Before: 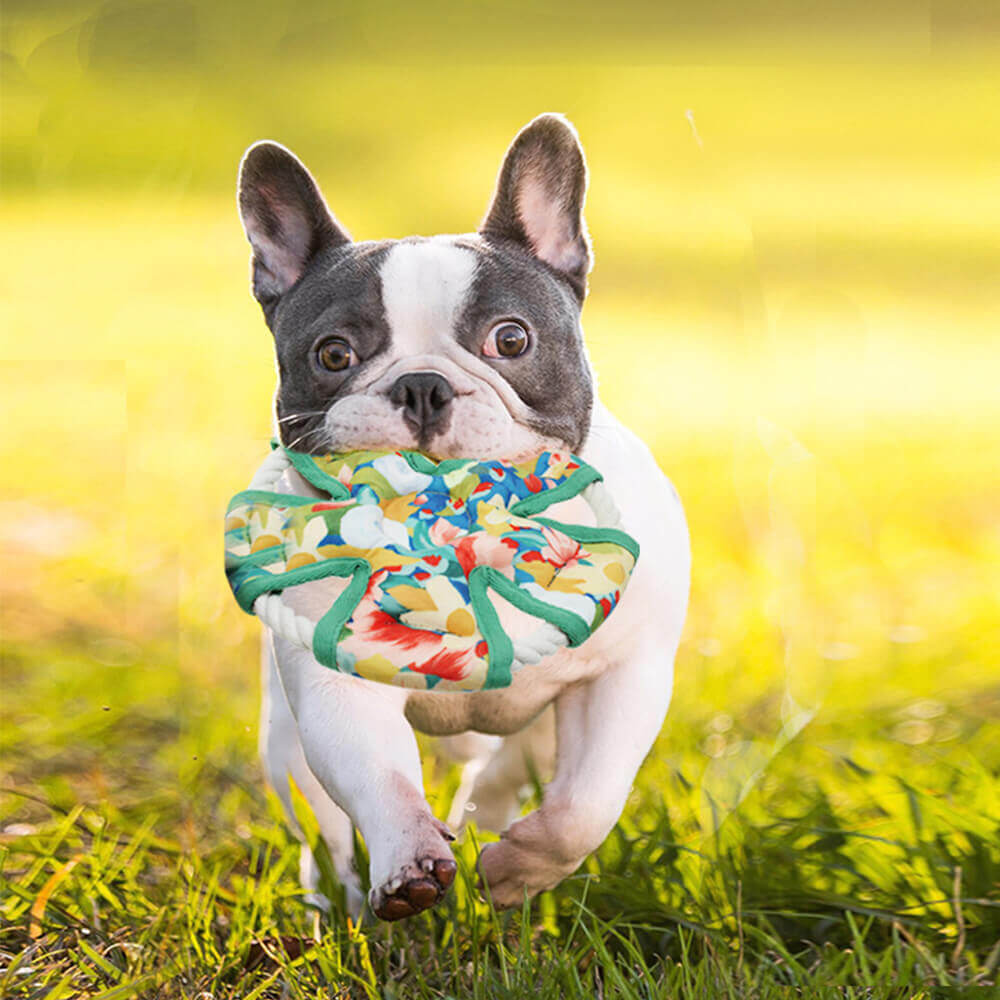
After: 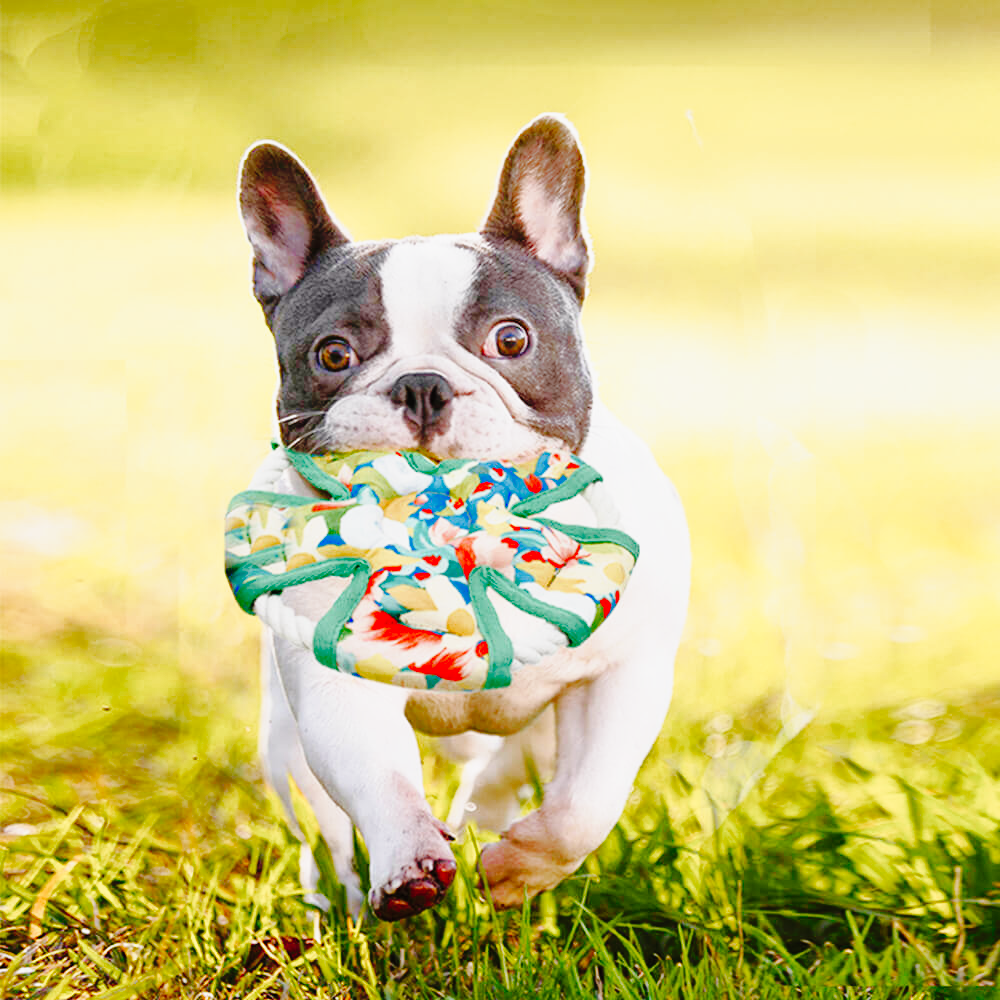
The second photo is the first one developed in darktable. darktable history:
fill light: on, module defaults
base curve: curves: ch0 [(0, 0) (0.036, 0.025) (0.121, 0.166) (0.206, 0.329) (0.605, 0.79) (1, 1)], preserve colors none
tone curve: curves: ch0 [(0, 0) (0.003, 0.004) (0.011, 0.006) (0.025, 0.011) (0.044, 0.017) (0.069, 0.029) (0.1, 0.047) (0.136, 0.07) (0.177, 0.121) (0.224, 0.182) (0.277, 0.257) (0.335, 0.342) (0.399, 0.432) (0.468, 0.526) (0.543, 0.621) (0.623, 0.711) (0.709, 0.792) (0.801, 0.87) (0.898, 0.951) (1, 1)], preserve colors none
color balance rgb: shadows lift › chroma 1%, shadows lift › hue 113°, highlights gain › chroma 0.2%, highlights gain › hue 333°, perceptual saturation grading › global saturation 20%, perceptual saturation grading › highlights -50%, perceptual saturation grading › shadows 25%, contrast -10%
shadows and highlights: on, module defaults
